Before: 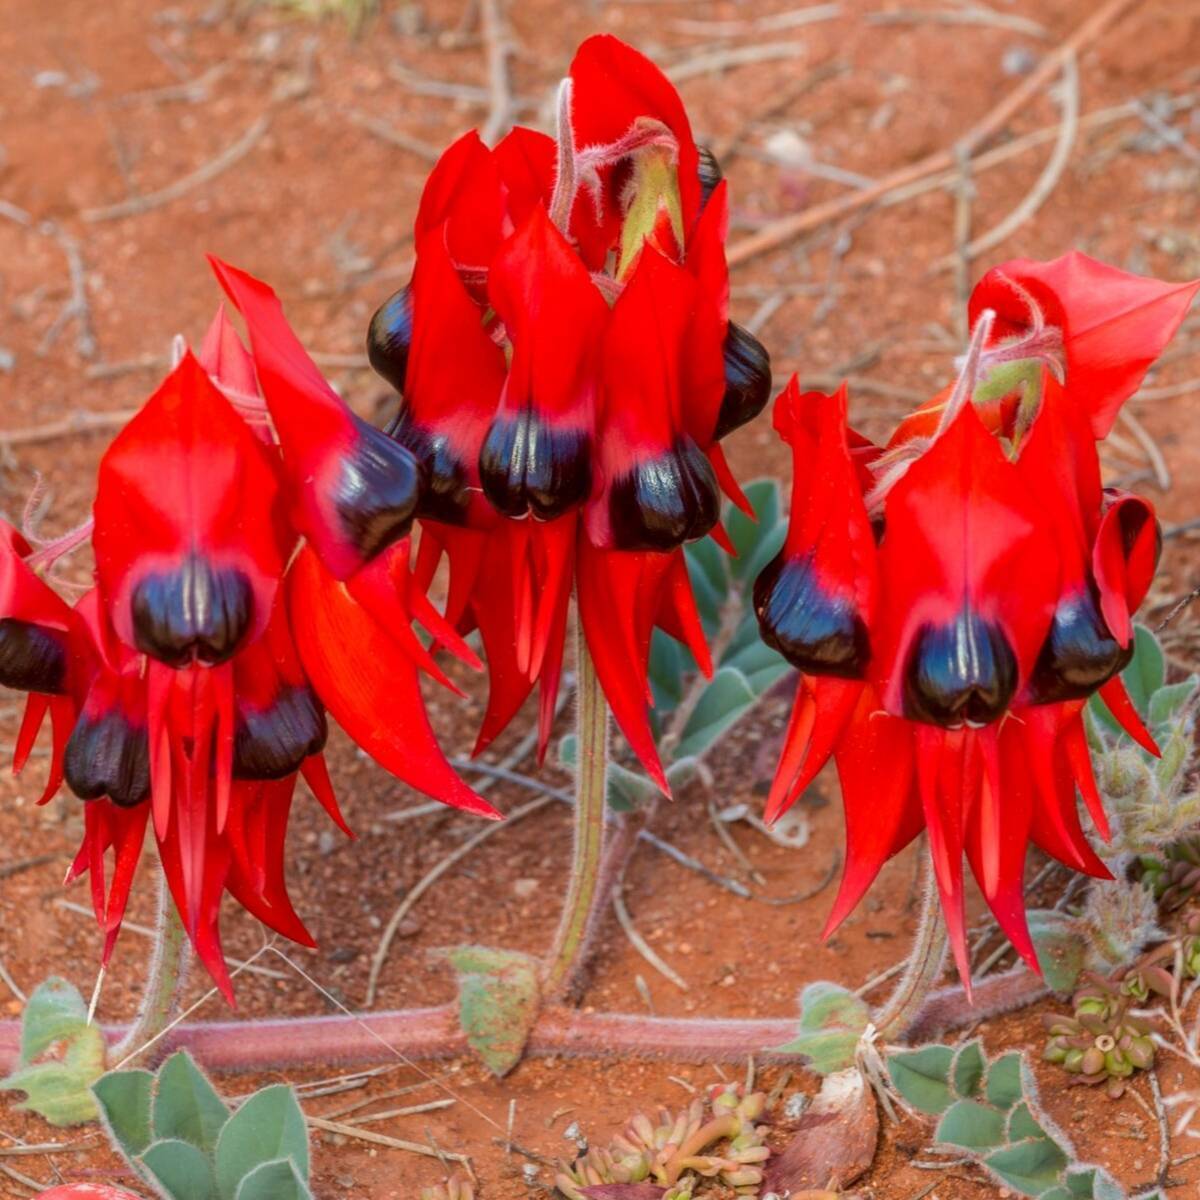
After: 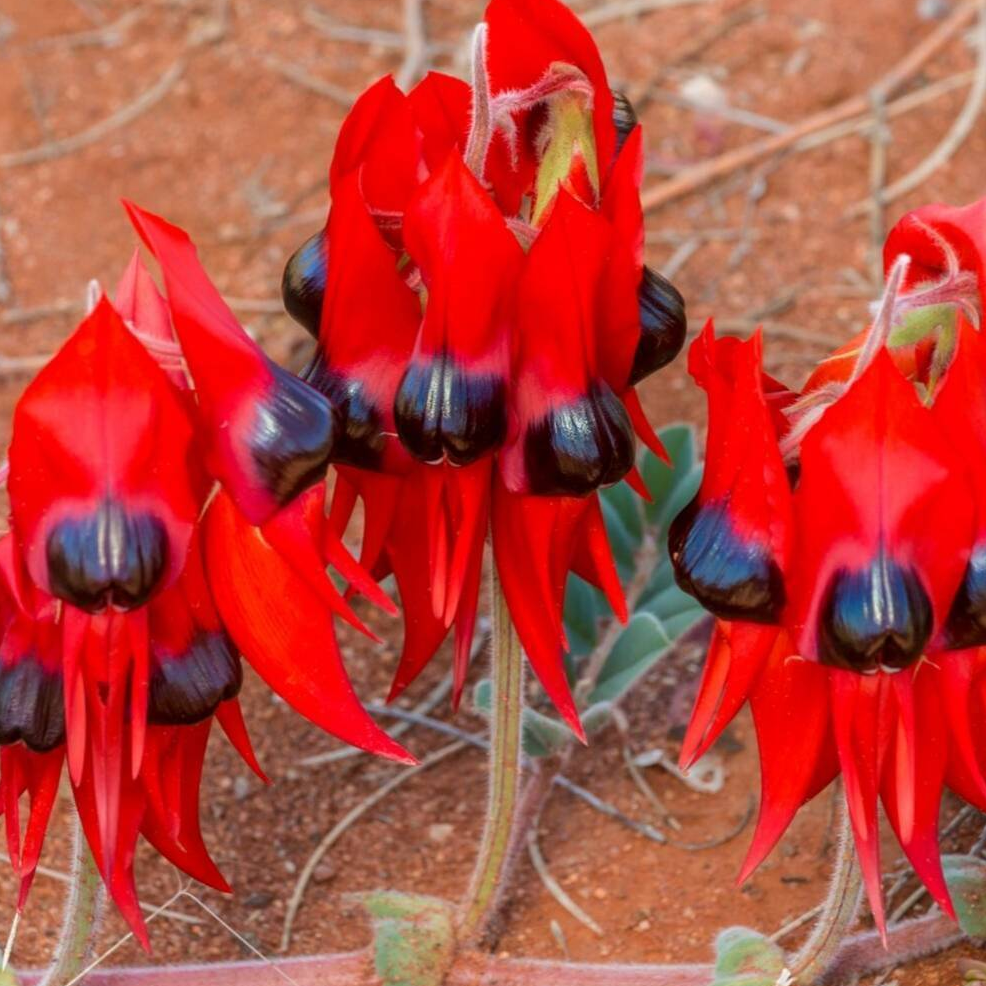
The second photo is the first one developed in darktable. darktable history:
crop and rotate: left 7.147%, top 4.627%, right 10.604%, bottom 13.192%
